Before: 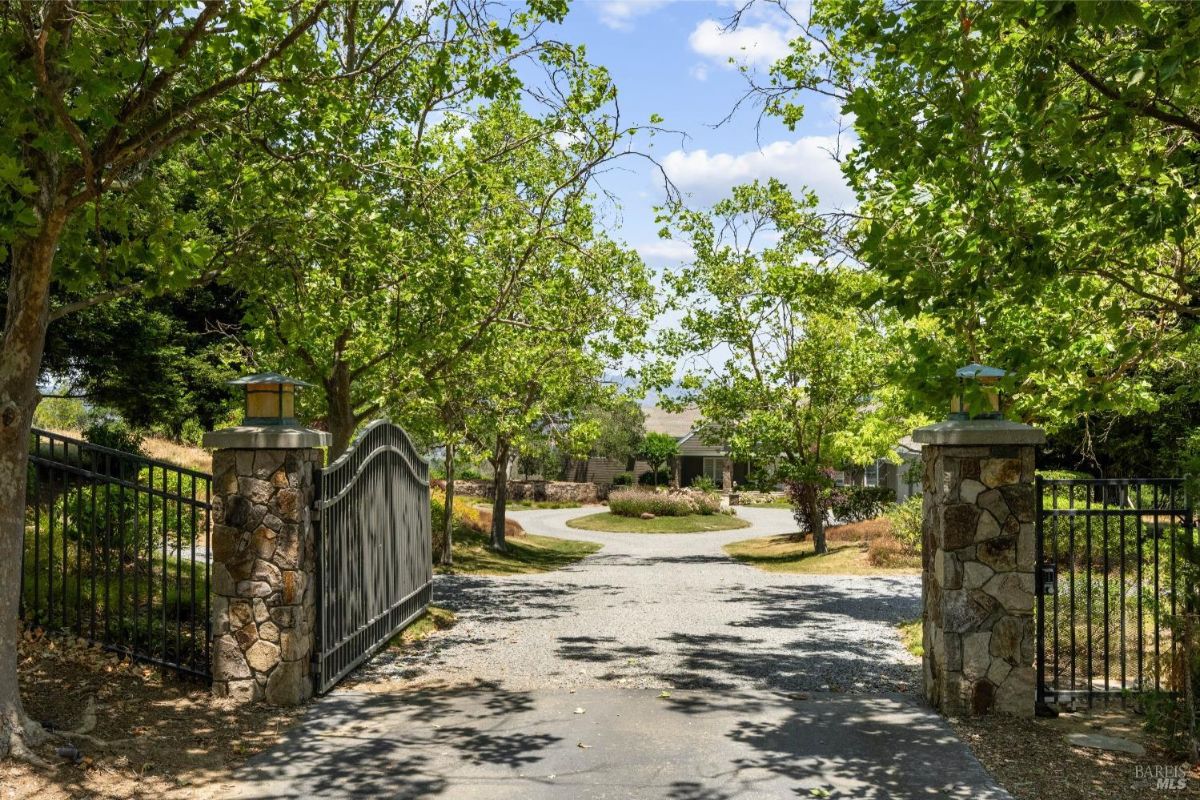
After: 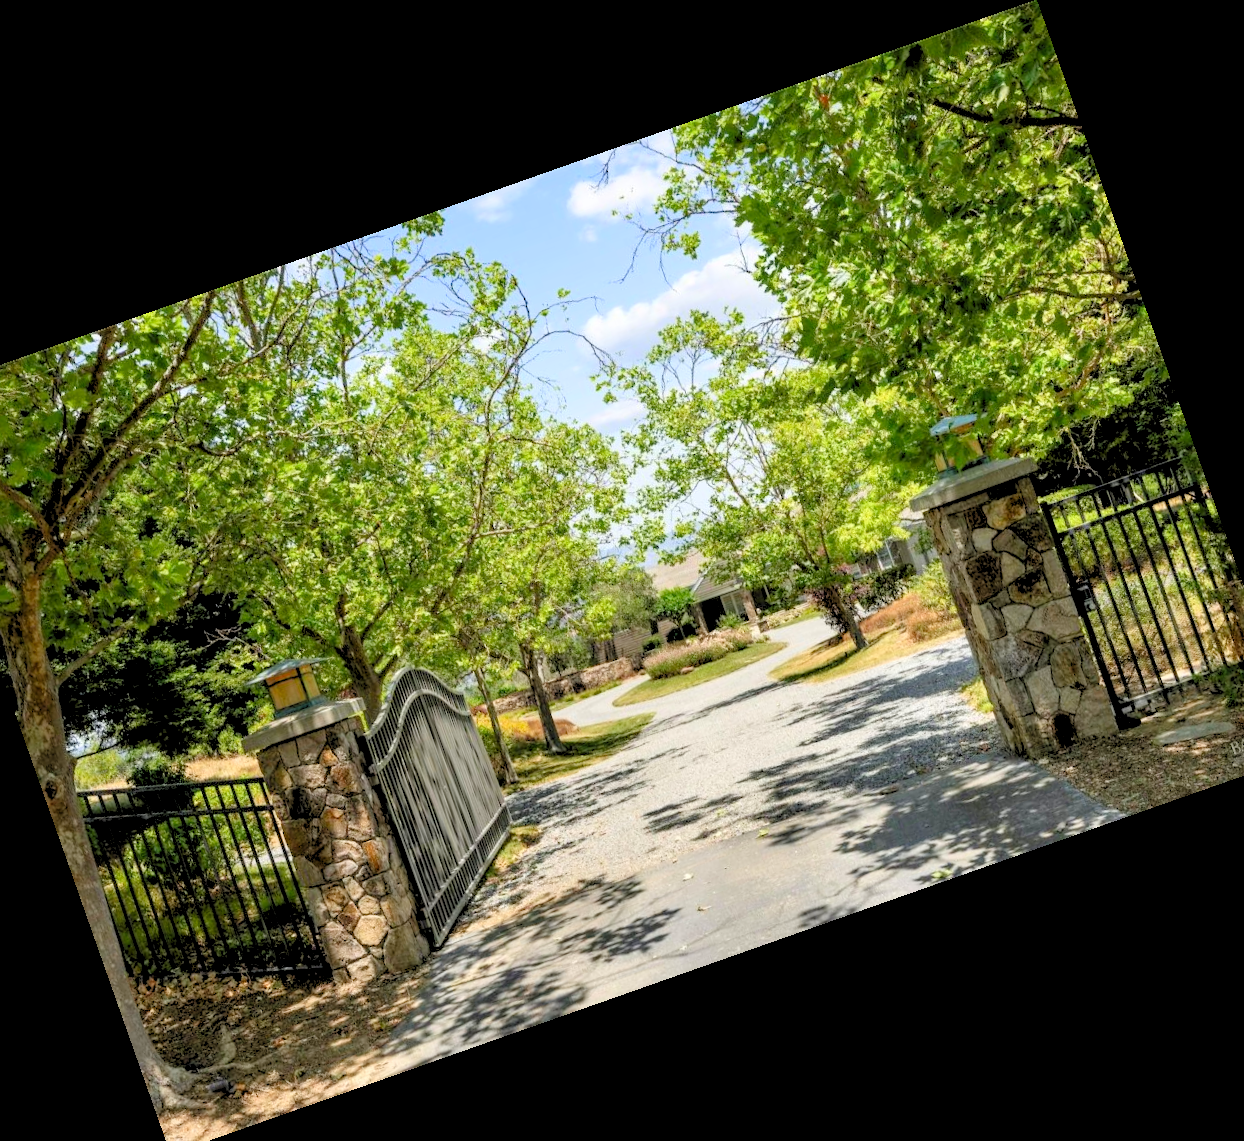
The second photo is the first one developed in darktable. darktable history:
crop and rotate: angle 19.43°, left 6.812%, right 4.125%, bottom 1.087%
levels: levels [0.093, 0.434, 0.988]
